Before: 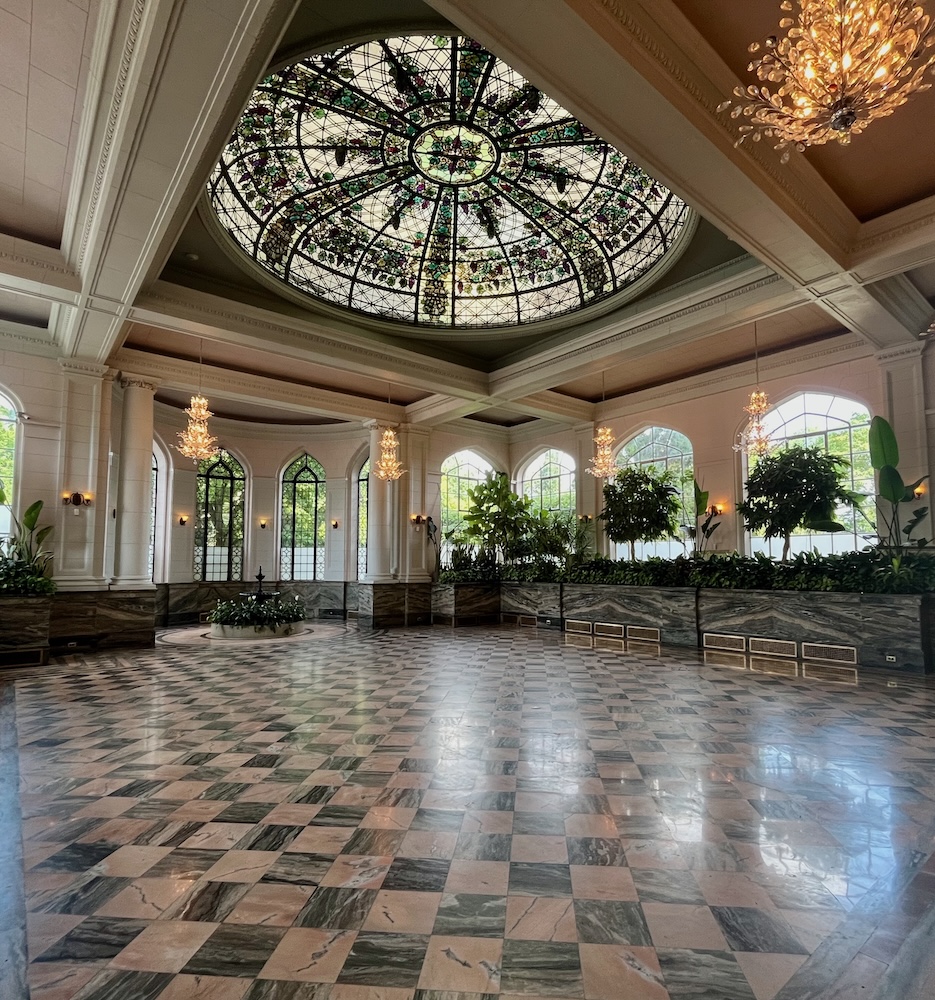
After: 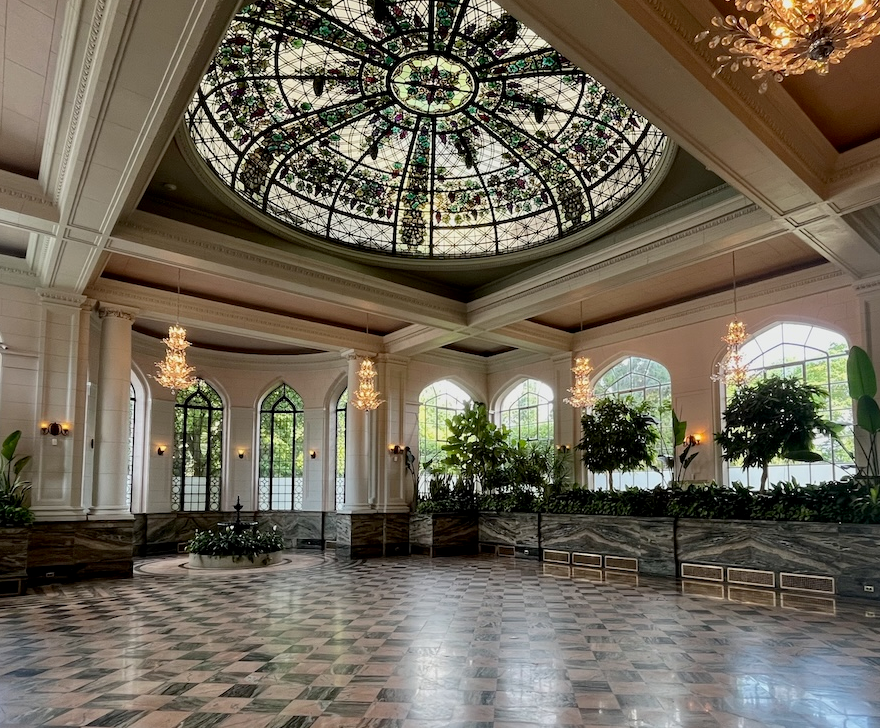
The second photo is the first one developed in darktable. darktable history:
crop: left 2.412%, top 7.004%, right 3.439%, bottom 20.172%
